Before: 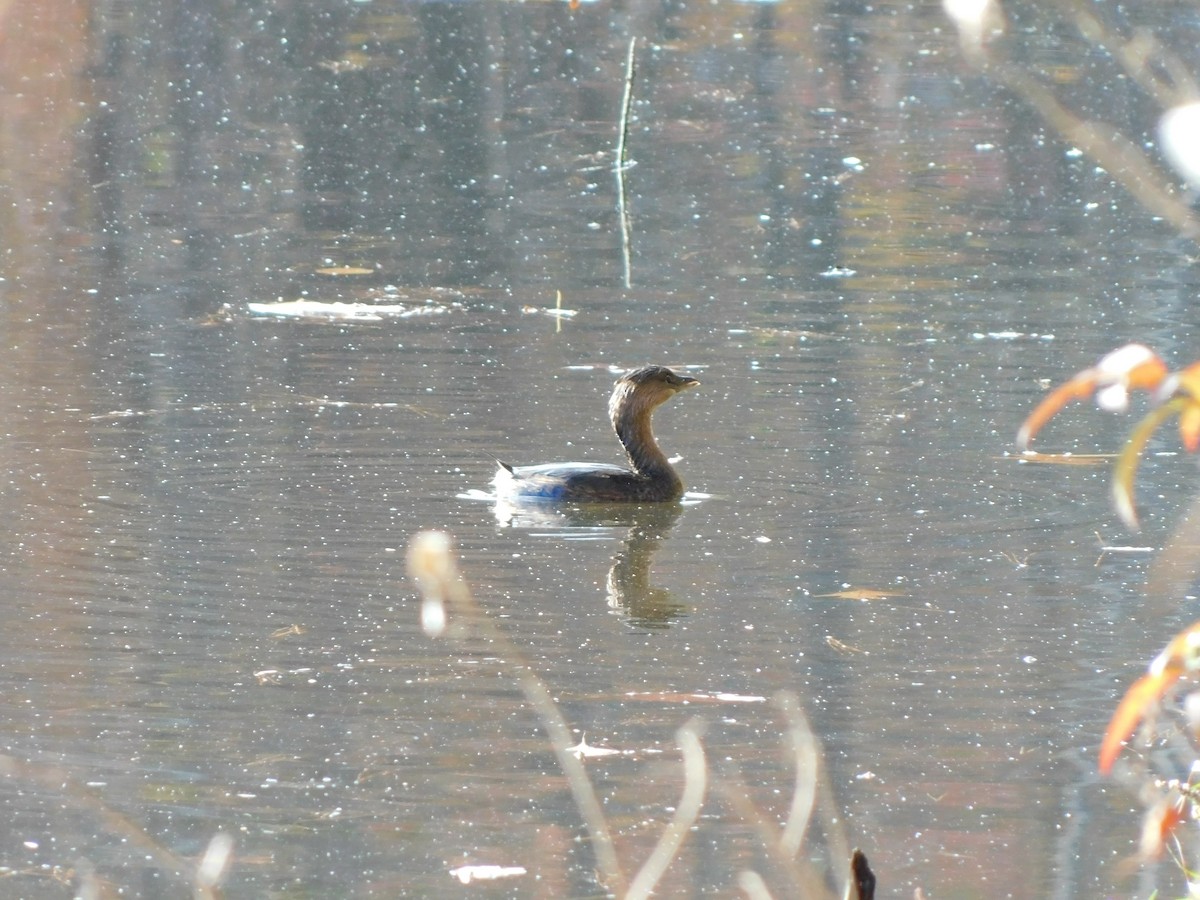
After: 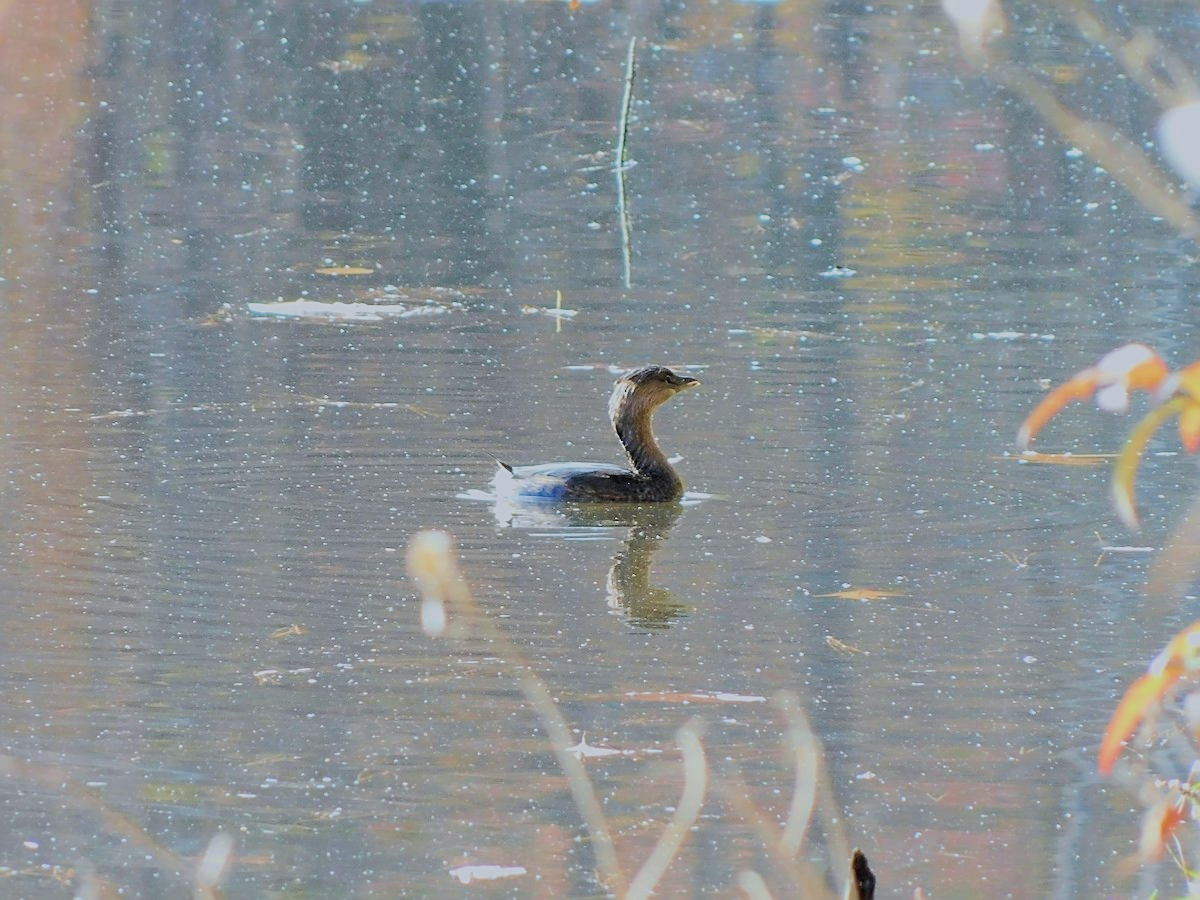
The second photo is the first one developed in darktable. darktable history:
sharpen: on, module defaults
filmic rgb: black relative exposure -6.15 EV, white relative exposure 6.96 EV, hardness 2.23, color science v6 (2022)
white balance: red 0.974, blue 1.044
velvia: on, module defaults
